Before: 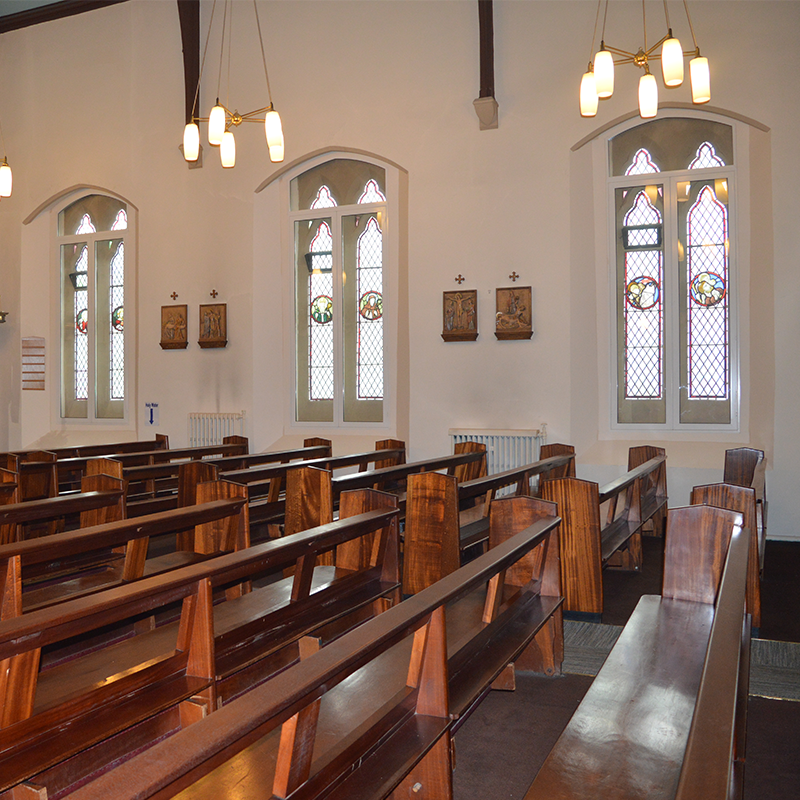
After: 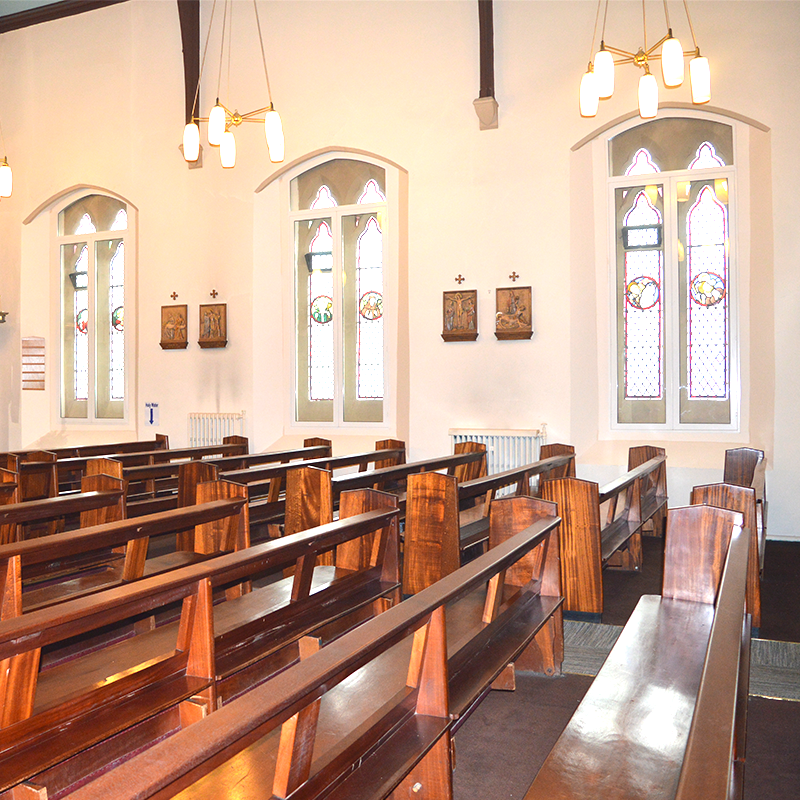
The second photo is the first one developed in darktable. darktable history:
exposure: black level correction 0, exposure 1.284 EV, compensate highlight preservation false
